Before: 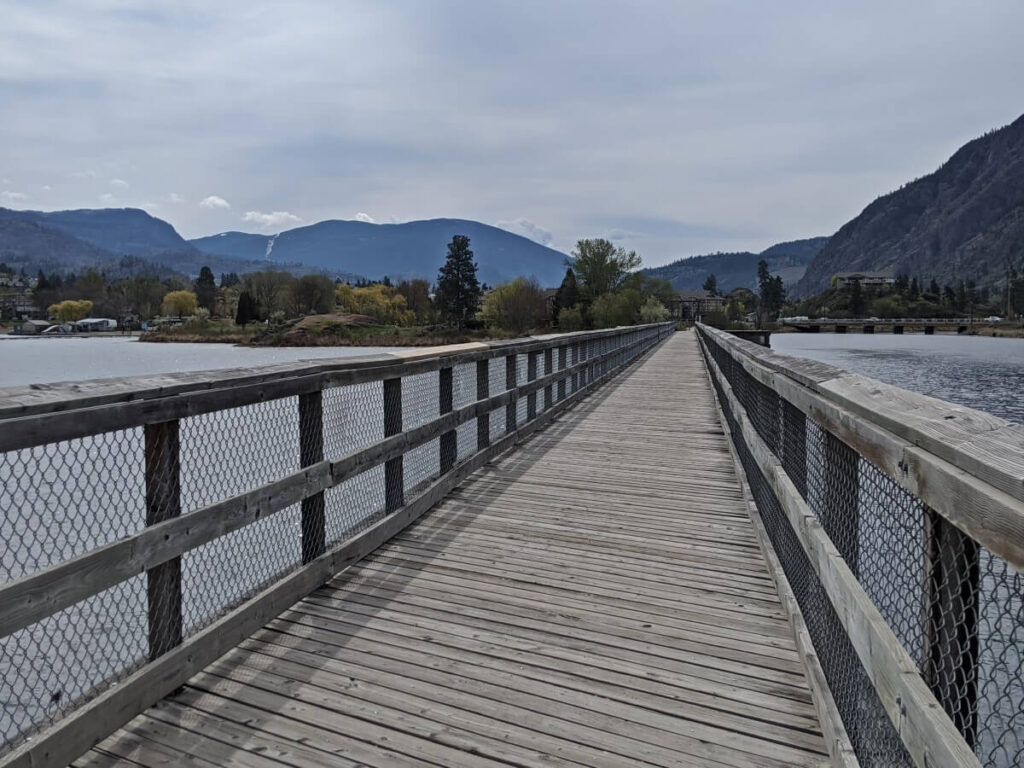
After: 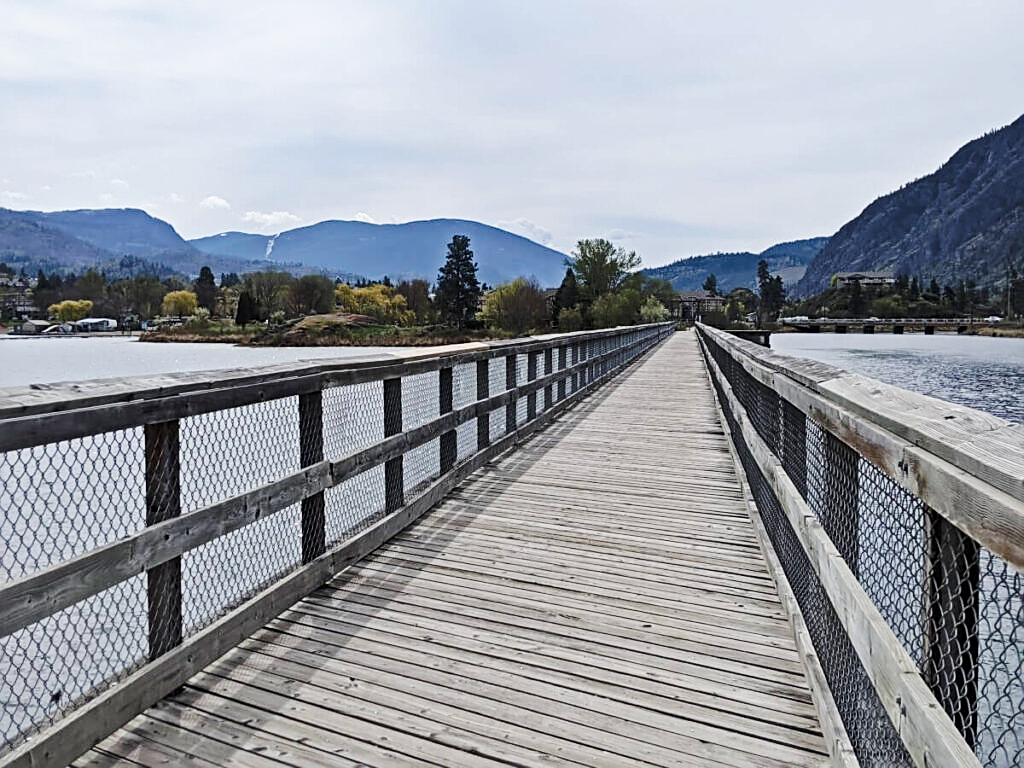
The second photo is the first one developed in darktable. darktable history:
sharpen: on, module defaults
tone curve: curves: ch0 [(0, 0) (0.003, 0.003) (0.011, 0.012) (0.025, 0.026) (0.044, 0.046) (0.069, 0.072) (0.1, 0.104) (0.136, 0.141) (0.177, 0.185) (0.224, 0.247) (0.277, 0.335) (0.335, 0.447) (0.399, 0.539) (0.468, 0.636) (0.543, 0.723) (0.623, 0.803) (0.709, 0.873) (0.801, 0.936) (0.898, 0.978) (1, 1)], preserve colors none
